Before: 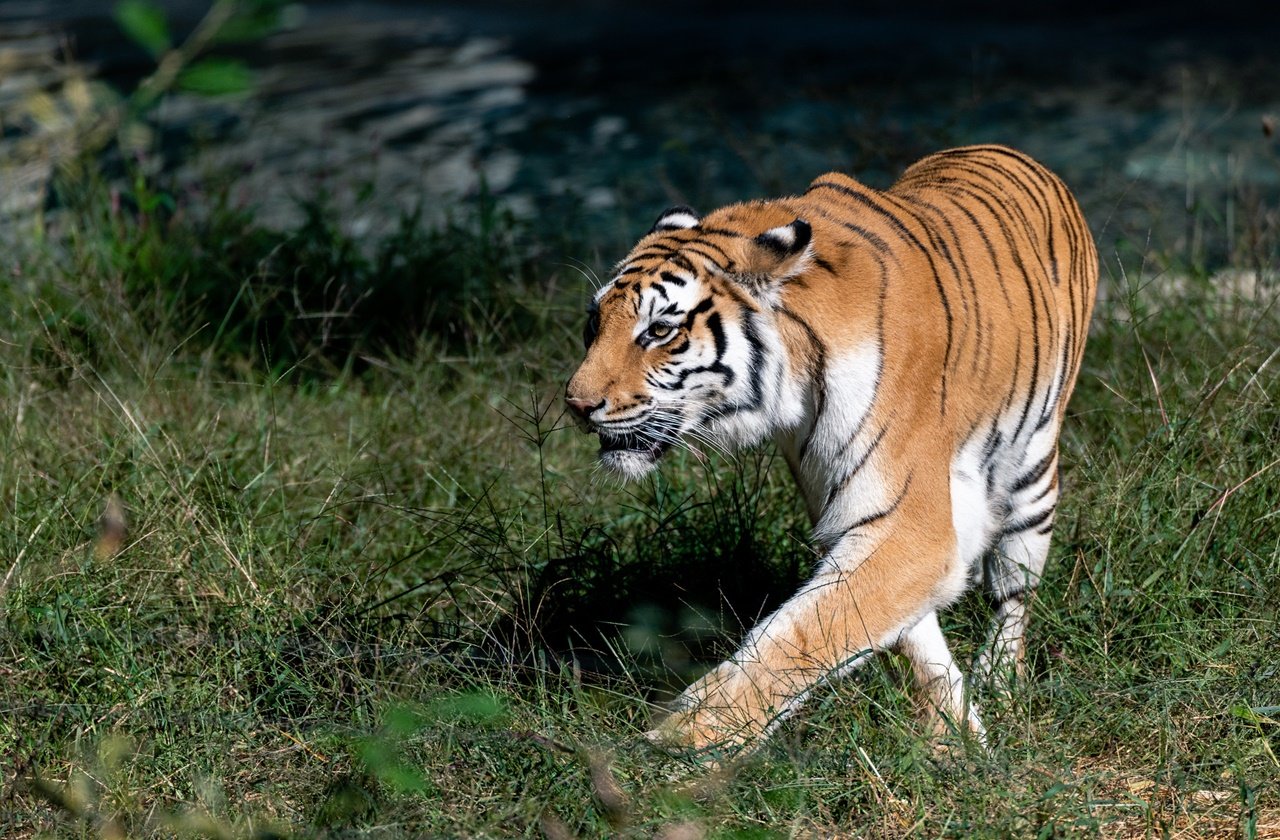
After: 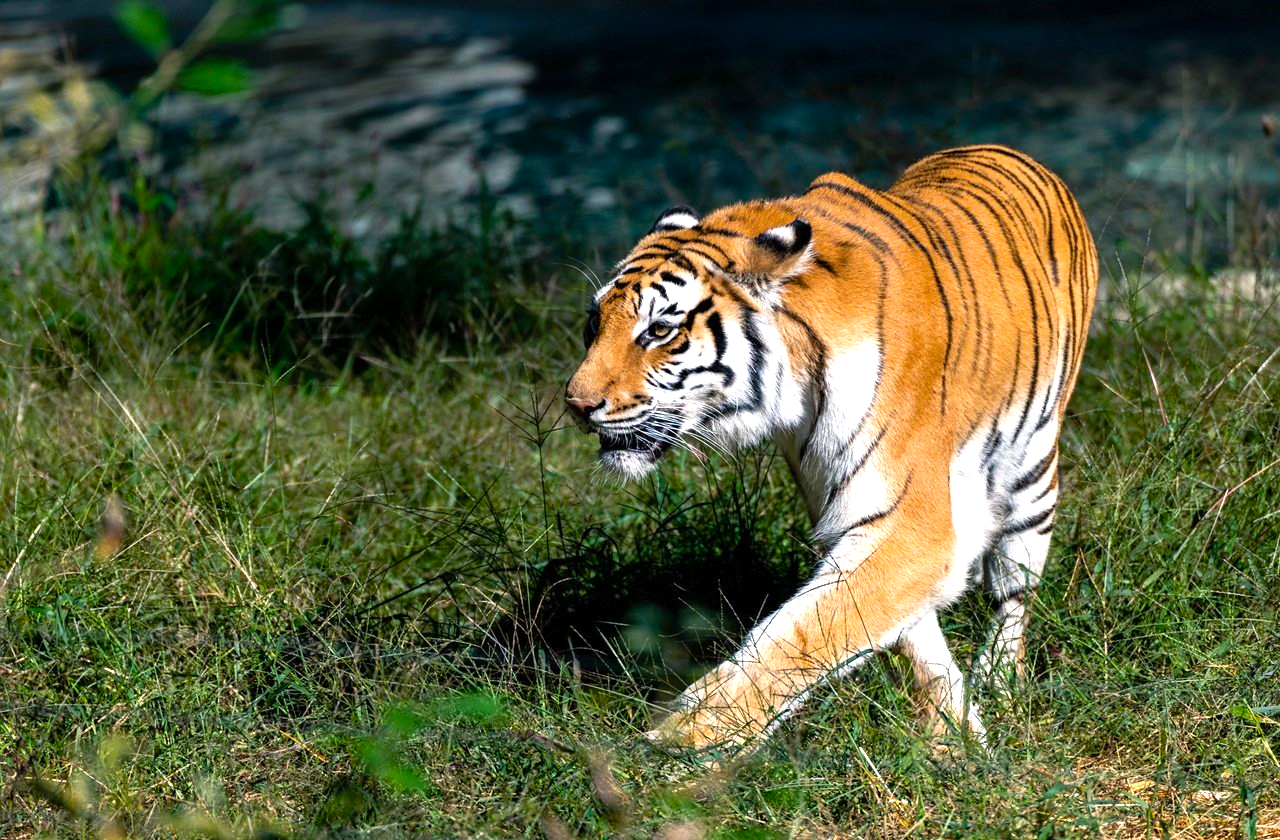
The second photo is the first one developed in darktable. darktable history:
color balance rgb: perceptual saturation grading › global saturation 29.877%, perceptual brilliance grading › global brilliance 18.47%
